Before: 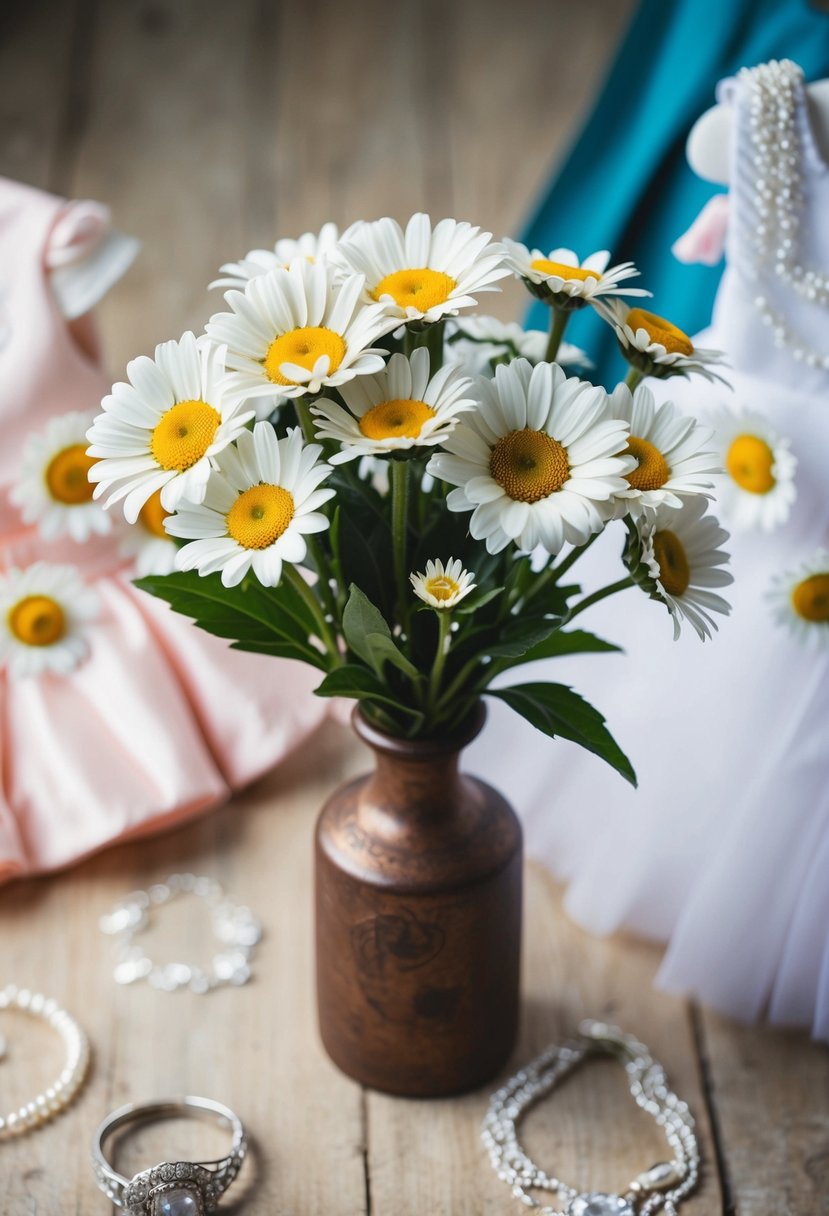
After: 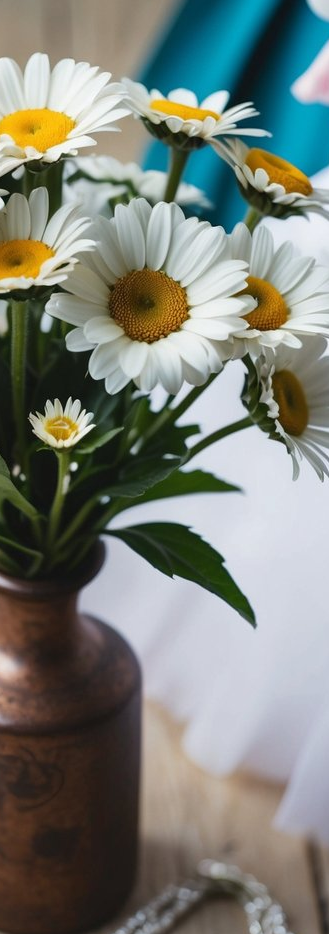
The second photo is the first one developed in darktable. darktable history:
crop: left 45.996%, top 13.181%, right 14.231%, bottom 9.952%
